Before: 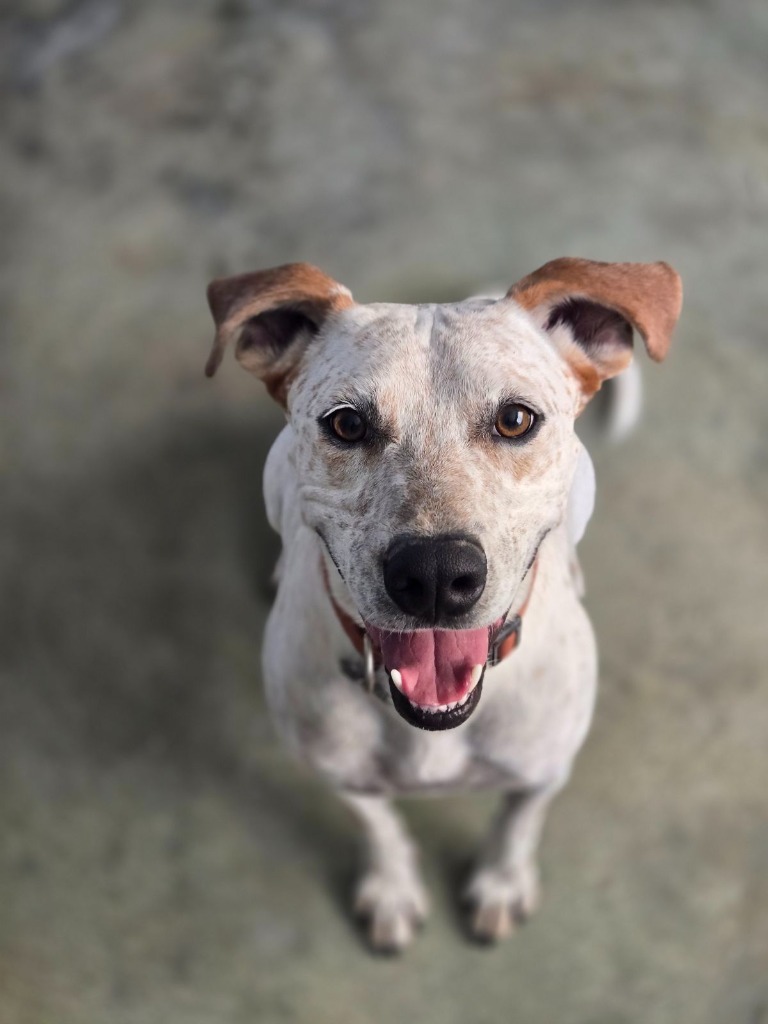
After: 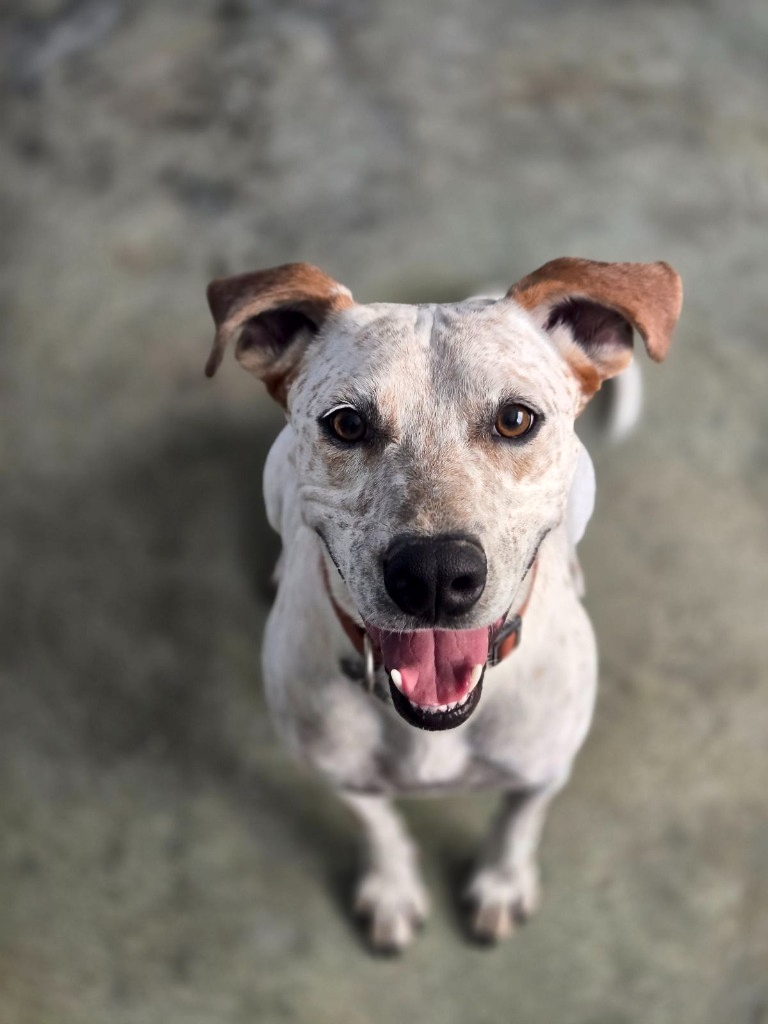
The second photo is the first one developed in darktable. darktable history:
local contrast: mode bilateral grid, contrast 20, coarseness 50, detail 141%, midtone range 0.2
